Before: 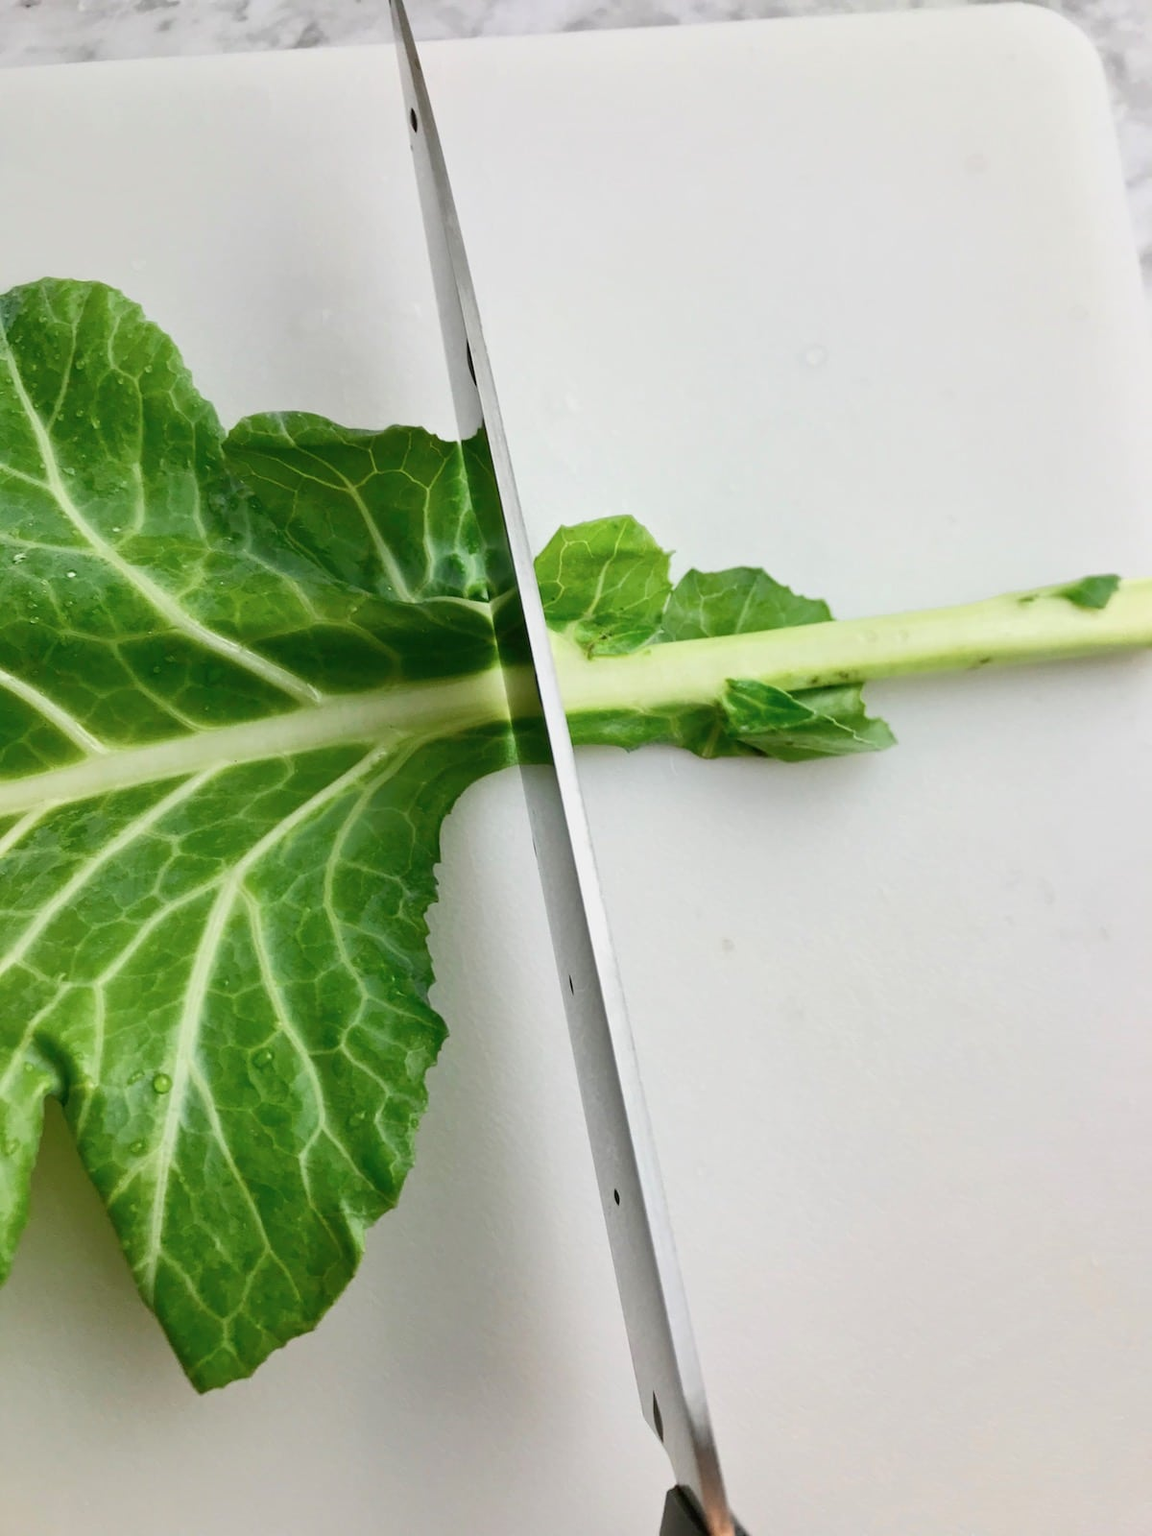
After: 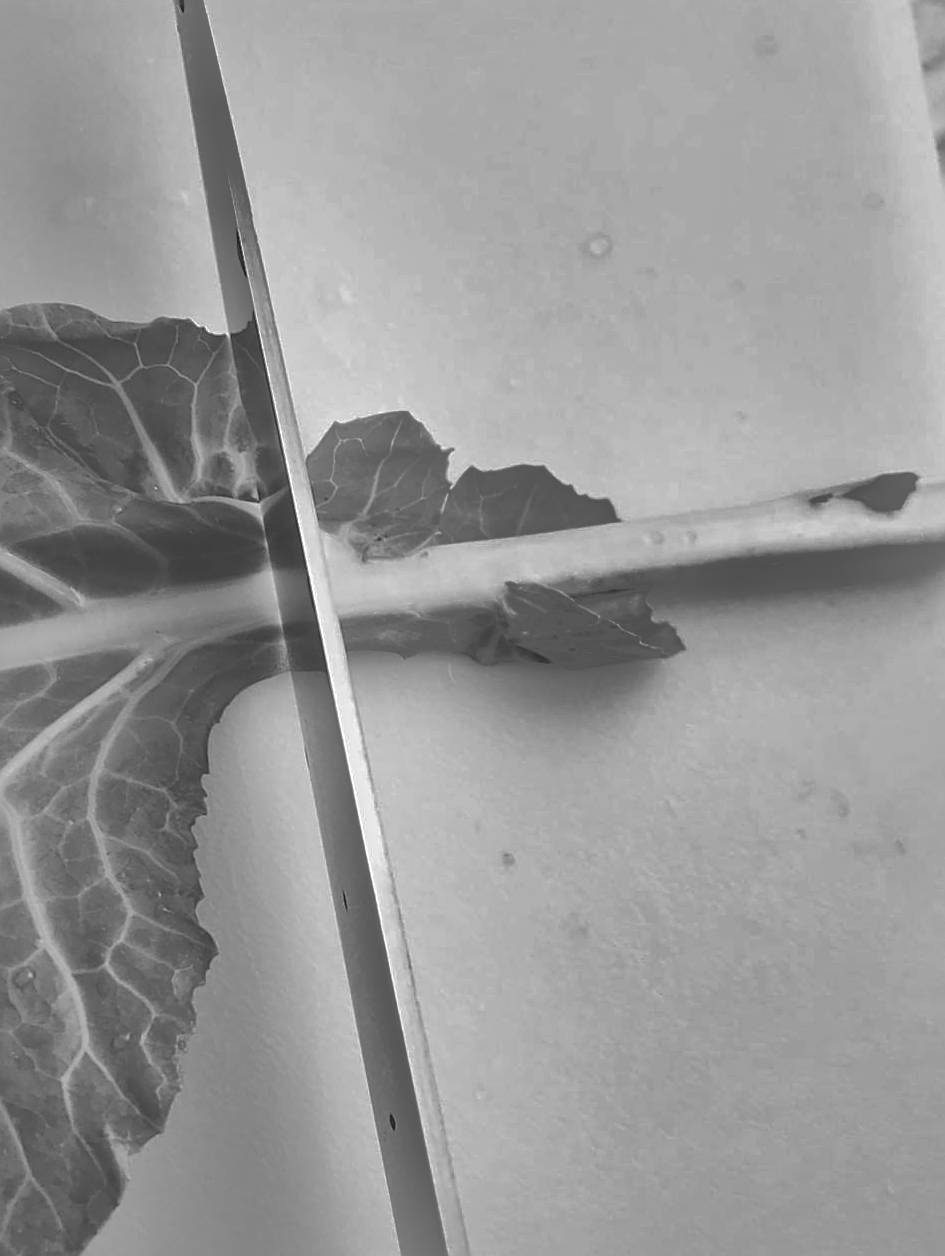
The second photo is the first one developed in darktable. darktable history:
color zones: curves: ch0 [(0.004, 0.588) (0.116, 0.636) (0.259, 0.476) (0.423, 0.464) (0.75, 0.5)]; ch1 [(0, 0) (0.143, 0) (0.286, 0) (0.429, 0) (0.571, 0) (0.714, 0) (0.857, 0)]
exposure: black level correction -0.041, exposure 0.062 EV, compensate exposure bias true, compensate highlight preservation false
crop and rotate: left 20.893%, top 7.818%, right 0.352%, bottom 13.636%
sharpen: on, module defaults
local contrast: on, module defaults
shadows and highlights: shadows 37.86, highlights -75.19, highlights color adjustment 56.24%
